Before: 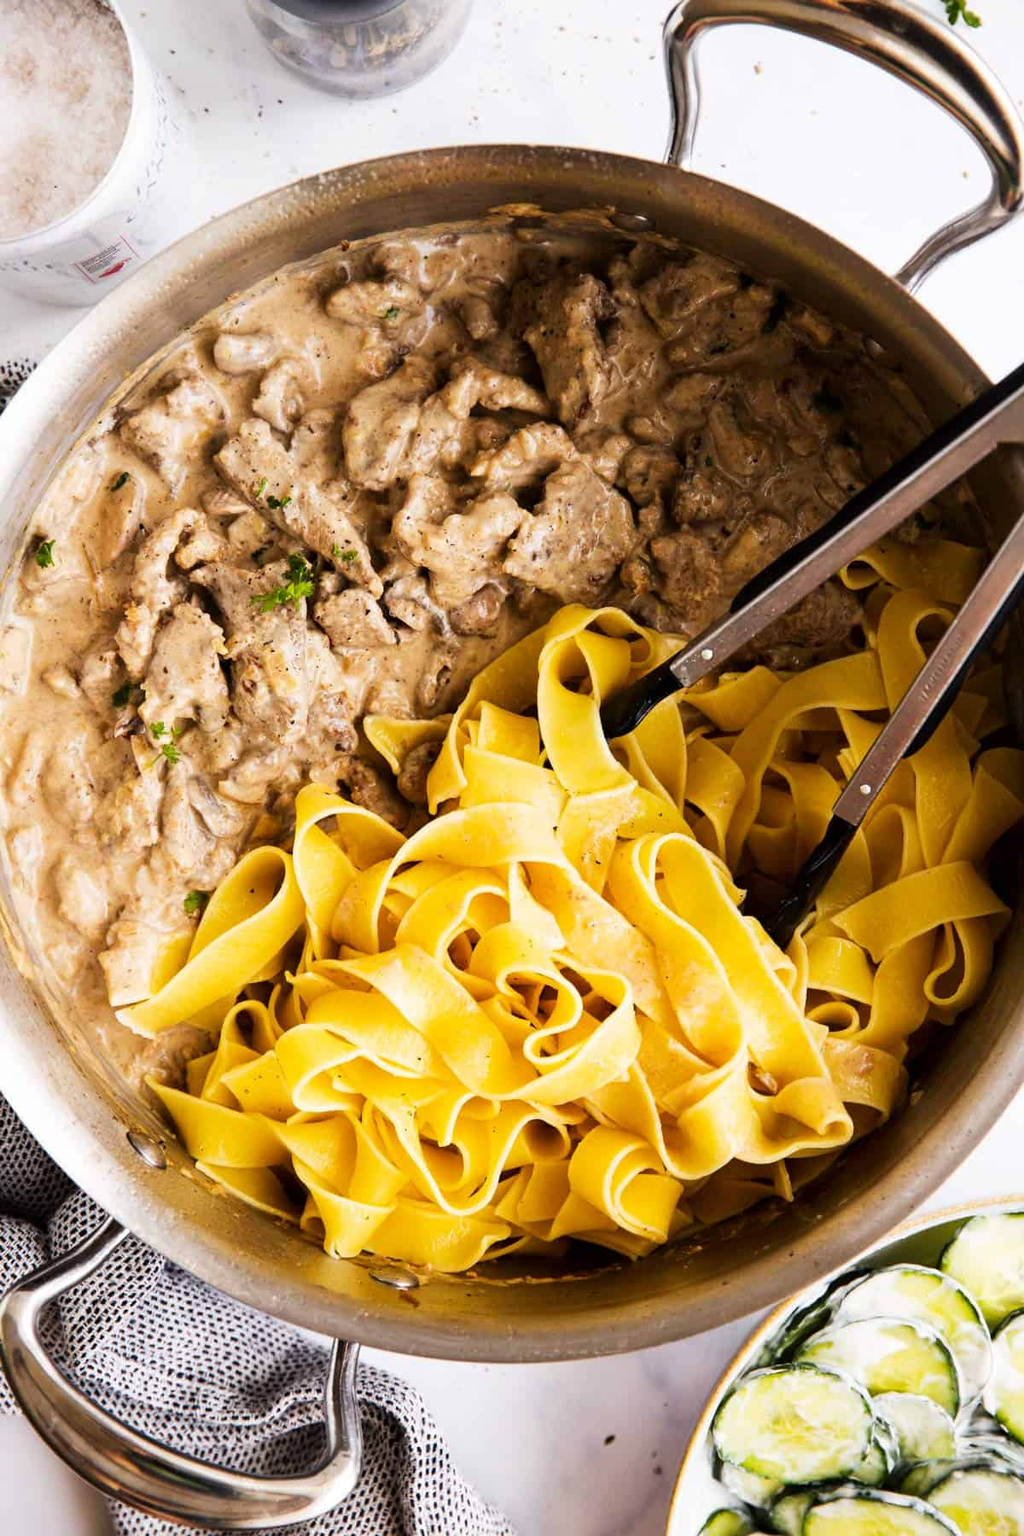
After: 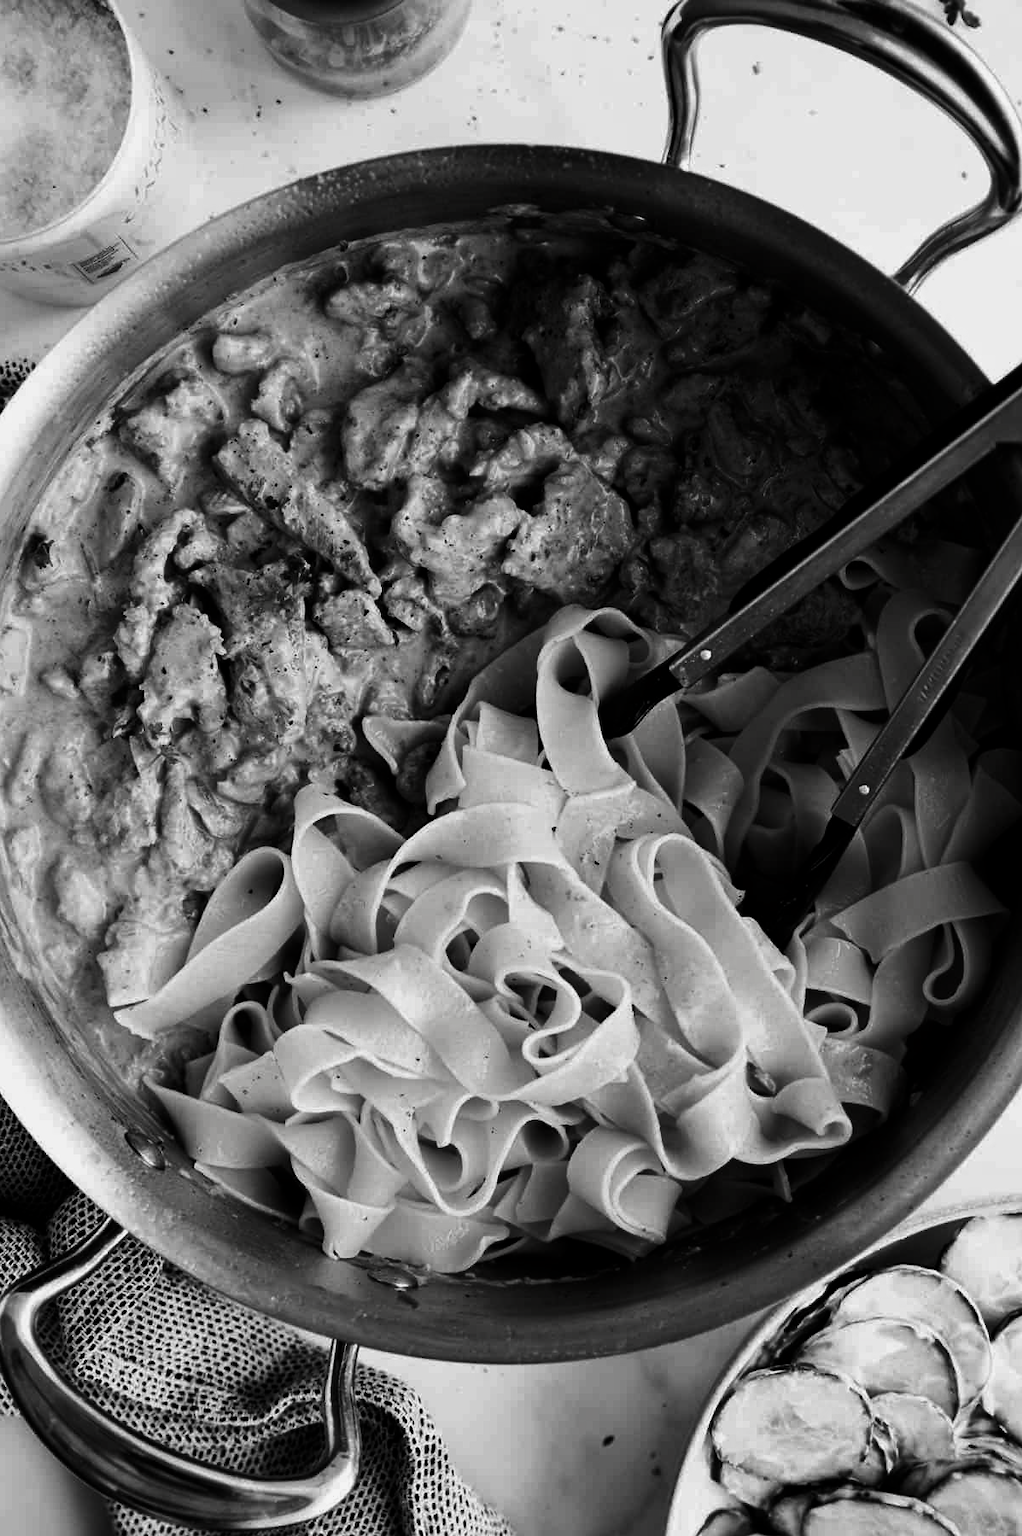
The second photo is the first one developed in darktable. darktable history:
crop and rotate: left 0.201%, bottom 0.006%
exposure: compensate exposure bias true, compensate highlight preservation false
contrast brightness saturation: contrast -0.036, brightness -0.594, saturation -0.992
